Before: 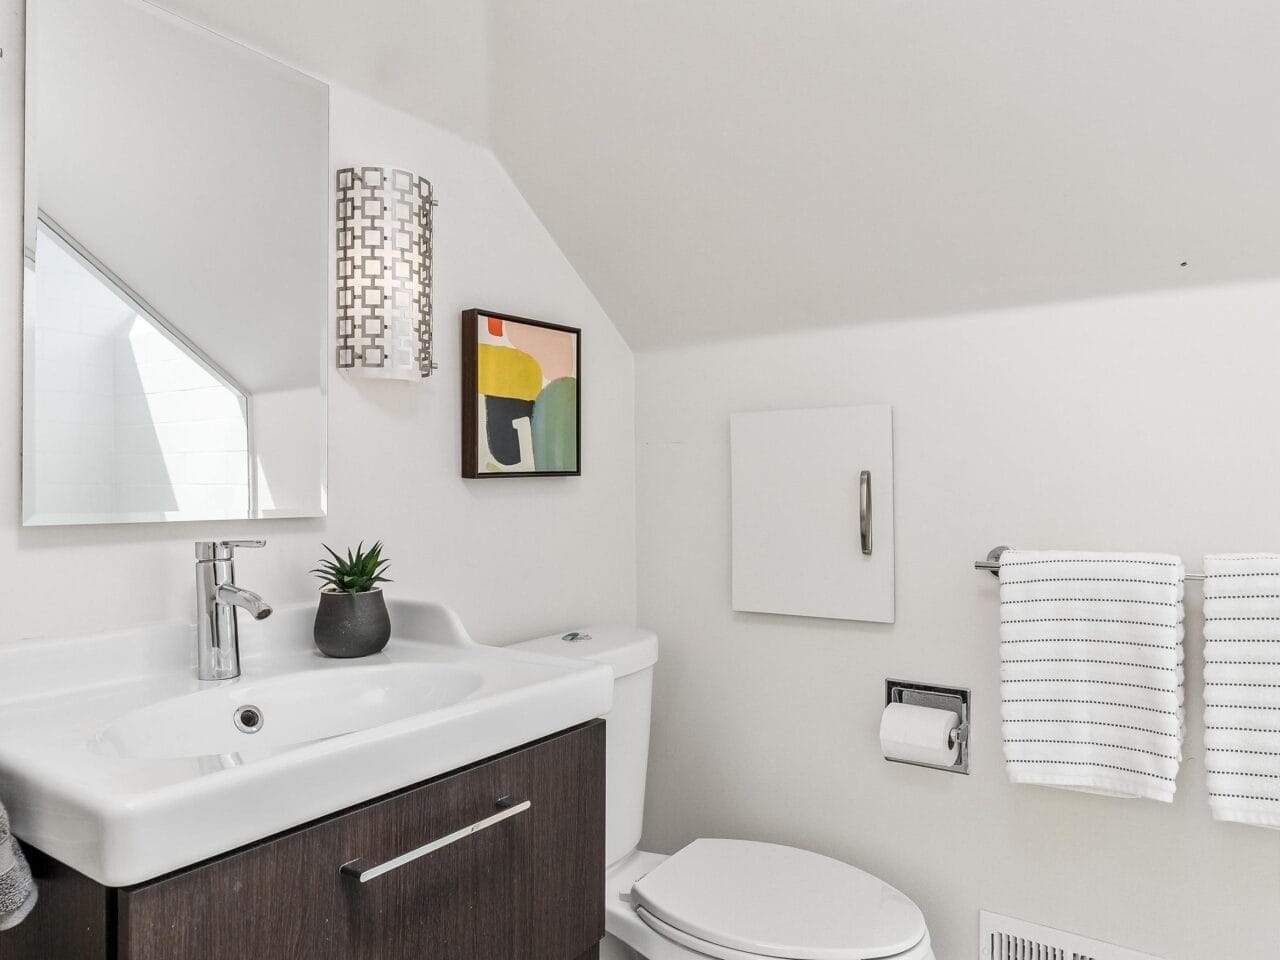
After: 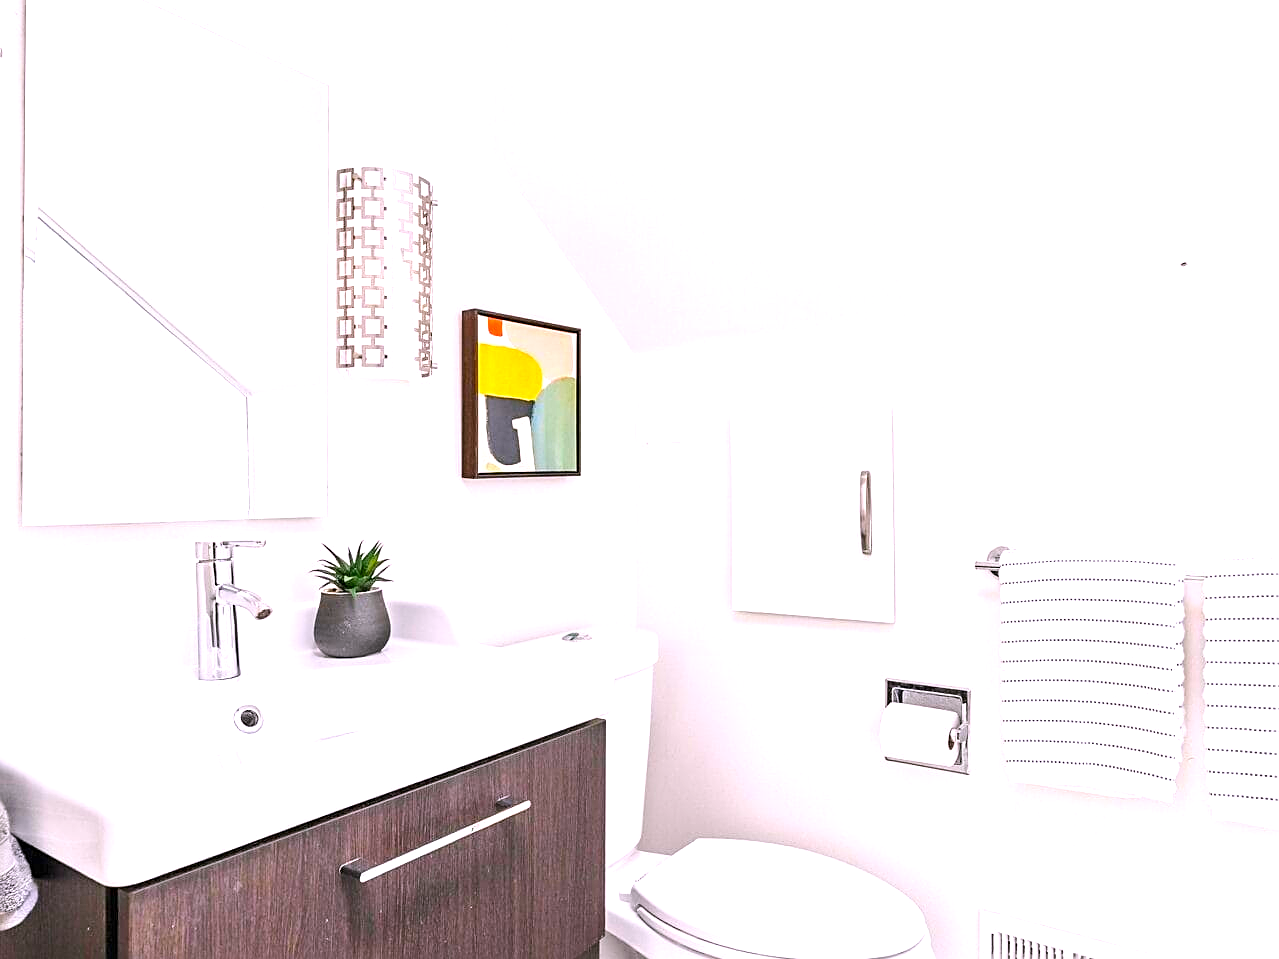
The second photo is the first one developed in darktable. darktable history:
color balance rgb: perceptual saturation grading › global saturation 25%, perceptual brilliance grading › mid-tones 10%, perceptual brilliance grading › shadows 15%, global vibrance 20%
sharpen: on, module defaults
white balance: red 1.05, blue 1.072
contrast brightness saturation: contrast 0.1, brightness 0.03, saturation 0.09
exposure: black level correction 0, exposure 1 EV, compensate exposure bias true, compensate highlight preservation false
